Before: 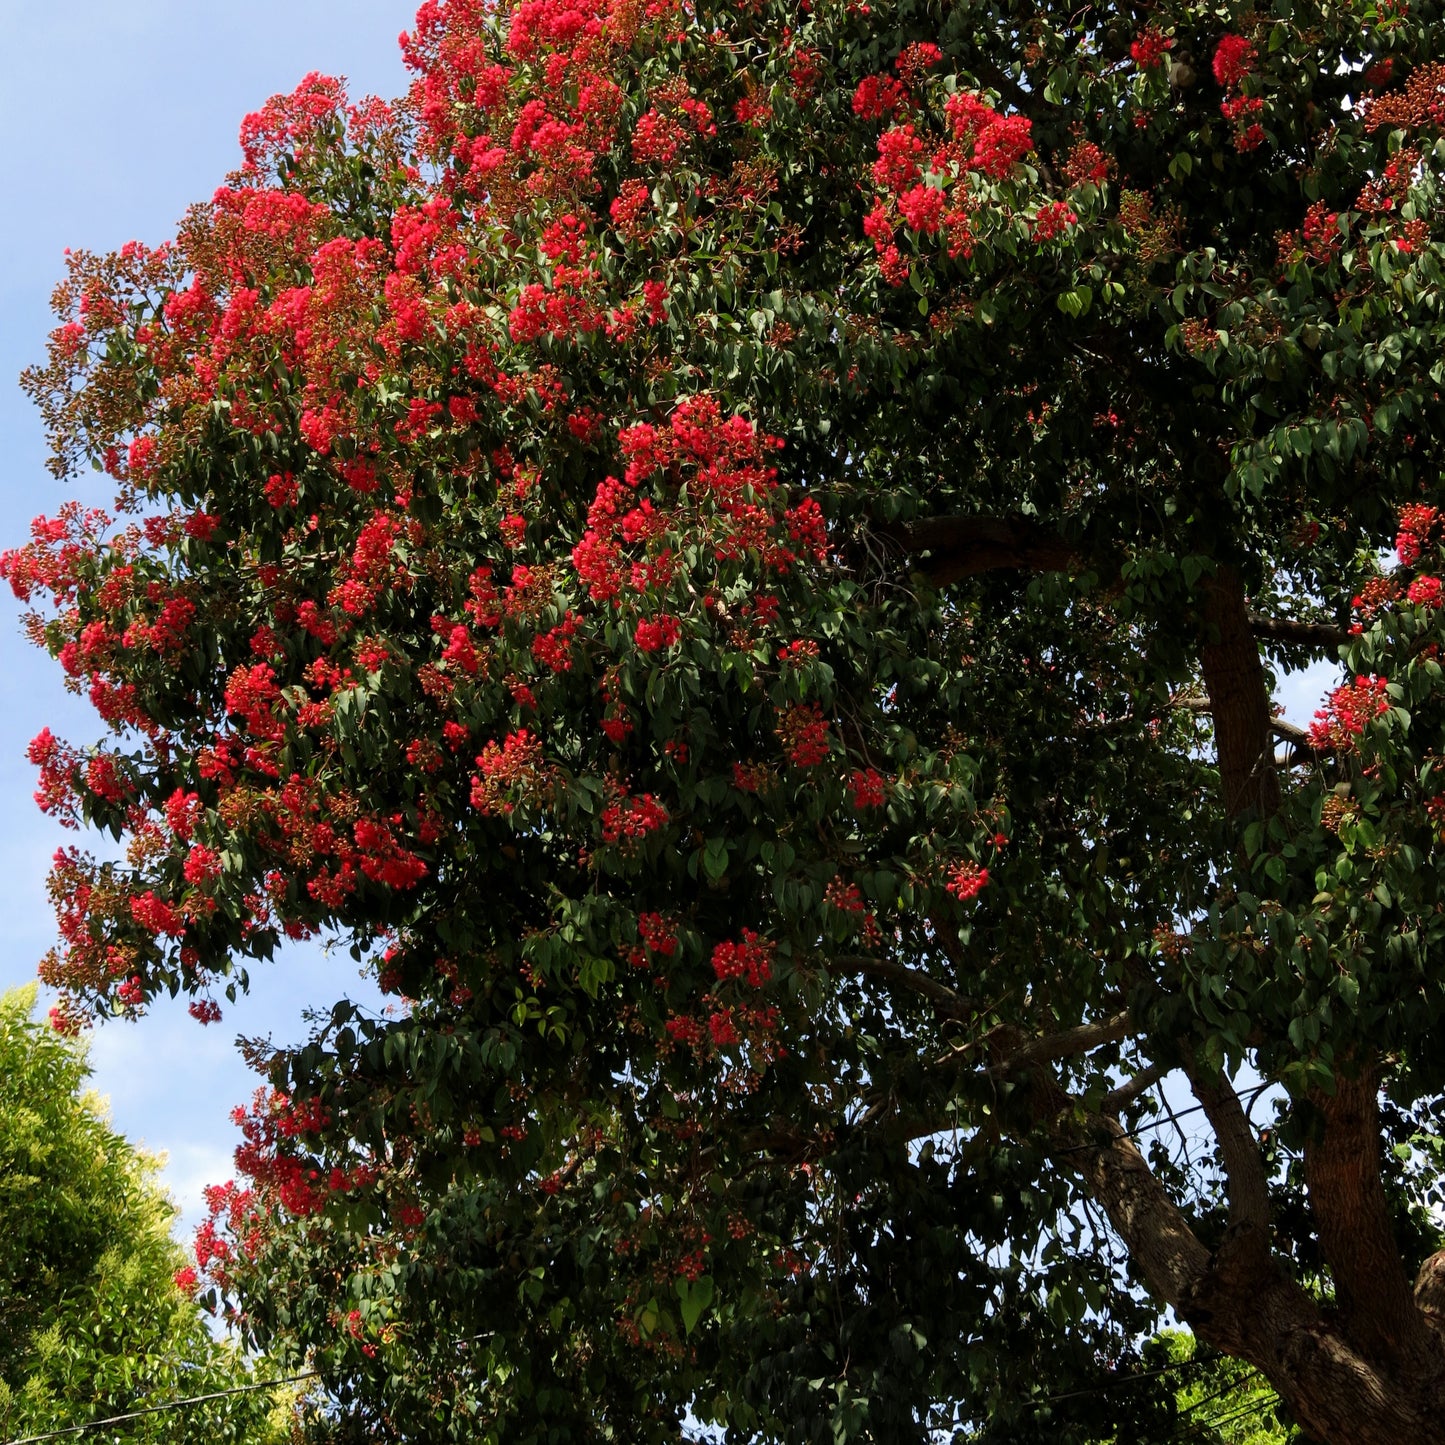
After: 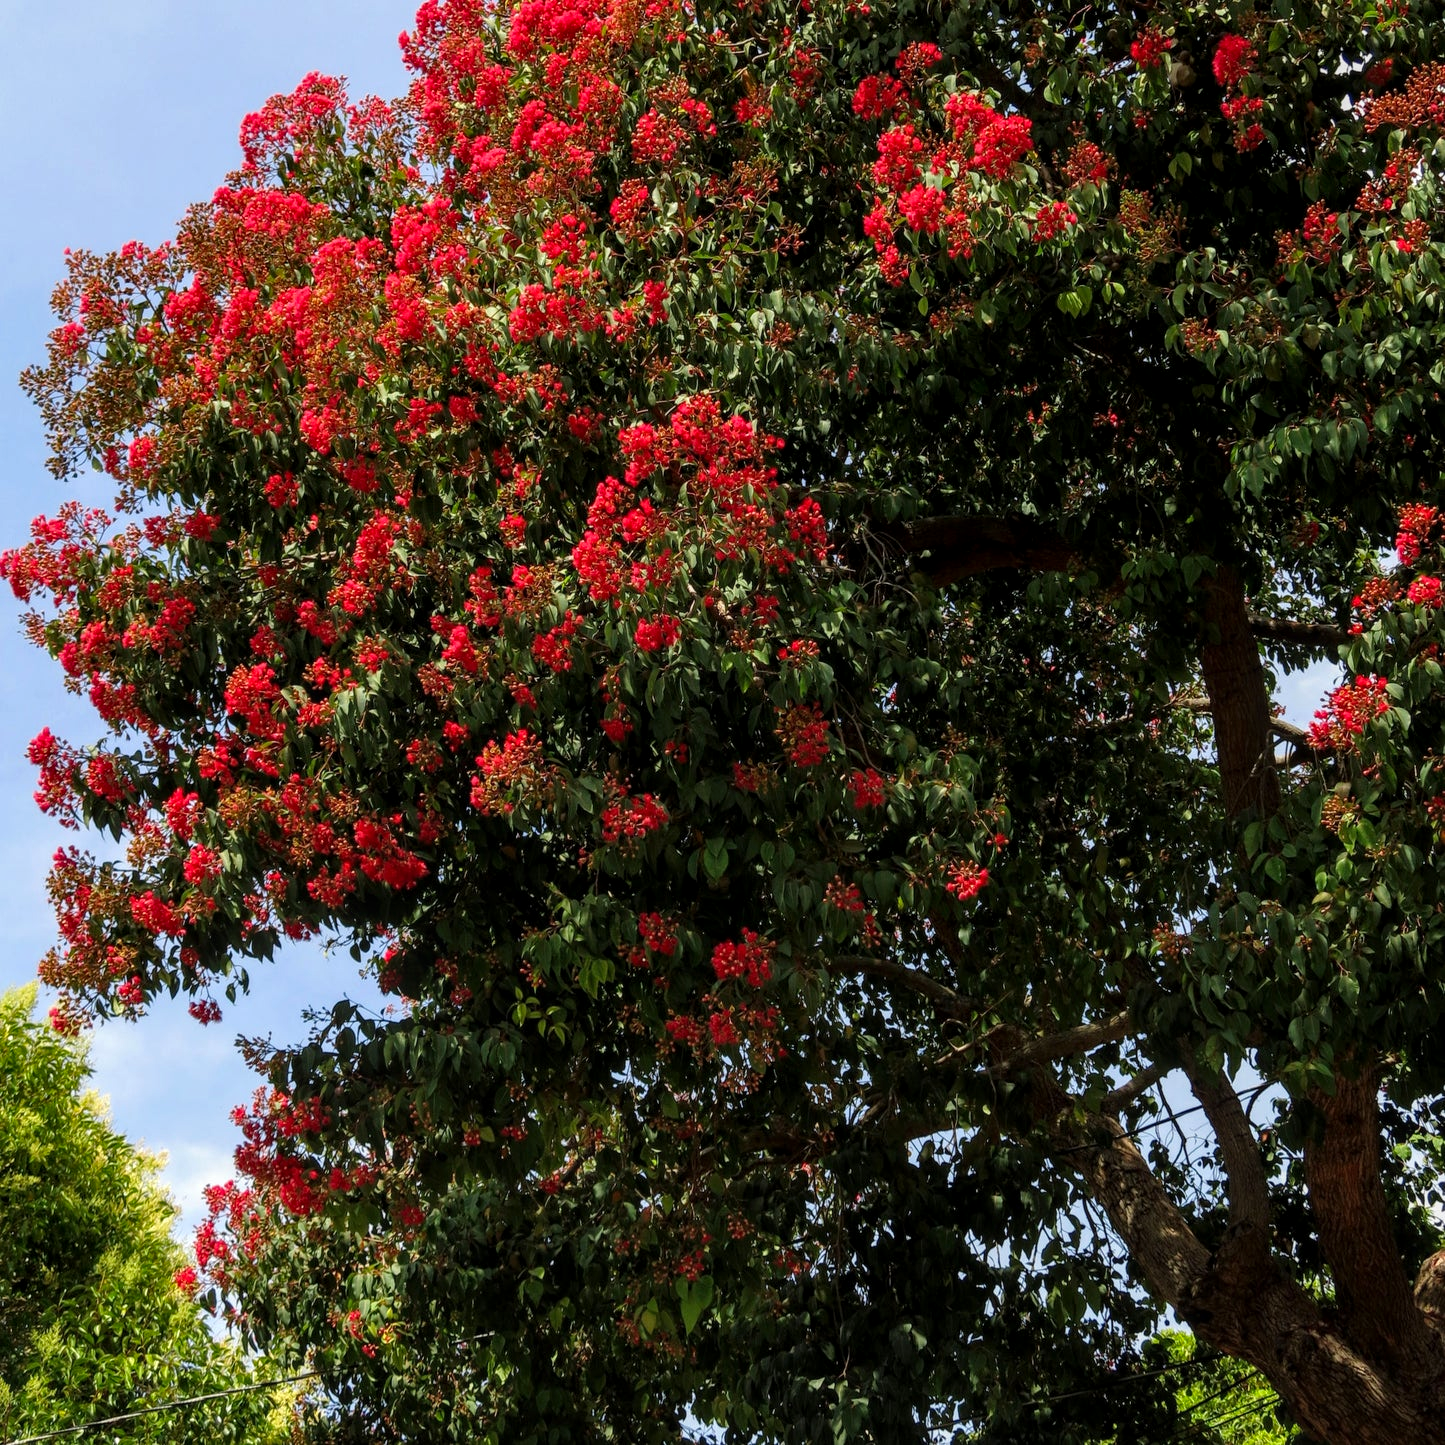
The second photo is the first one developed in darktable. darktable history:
contrast brightness saturation: saturation 0.124
local contrast: on, module defaults
